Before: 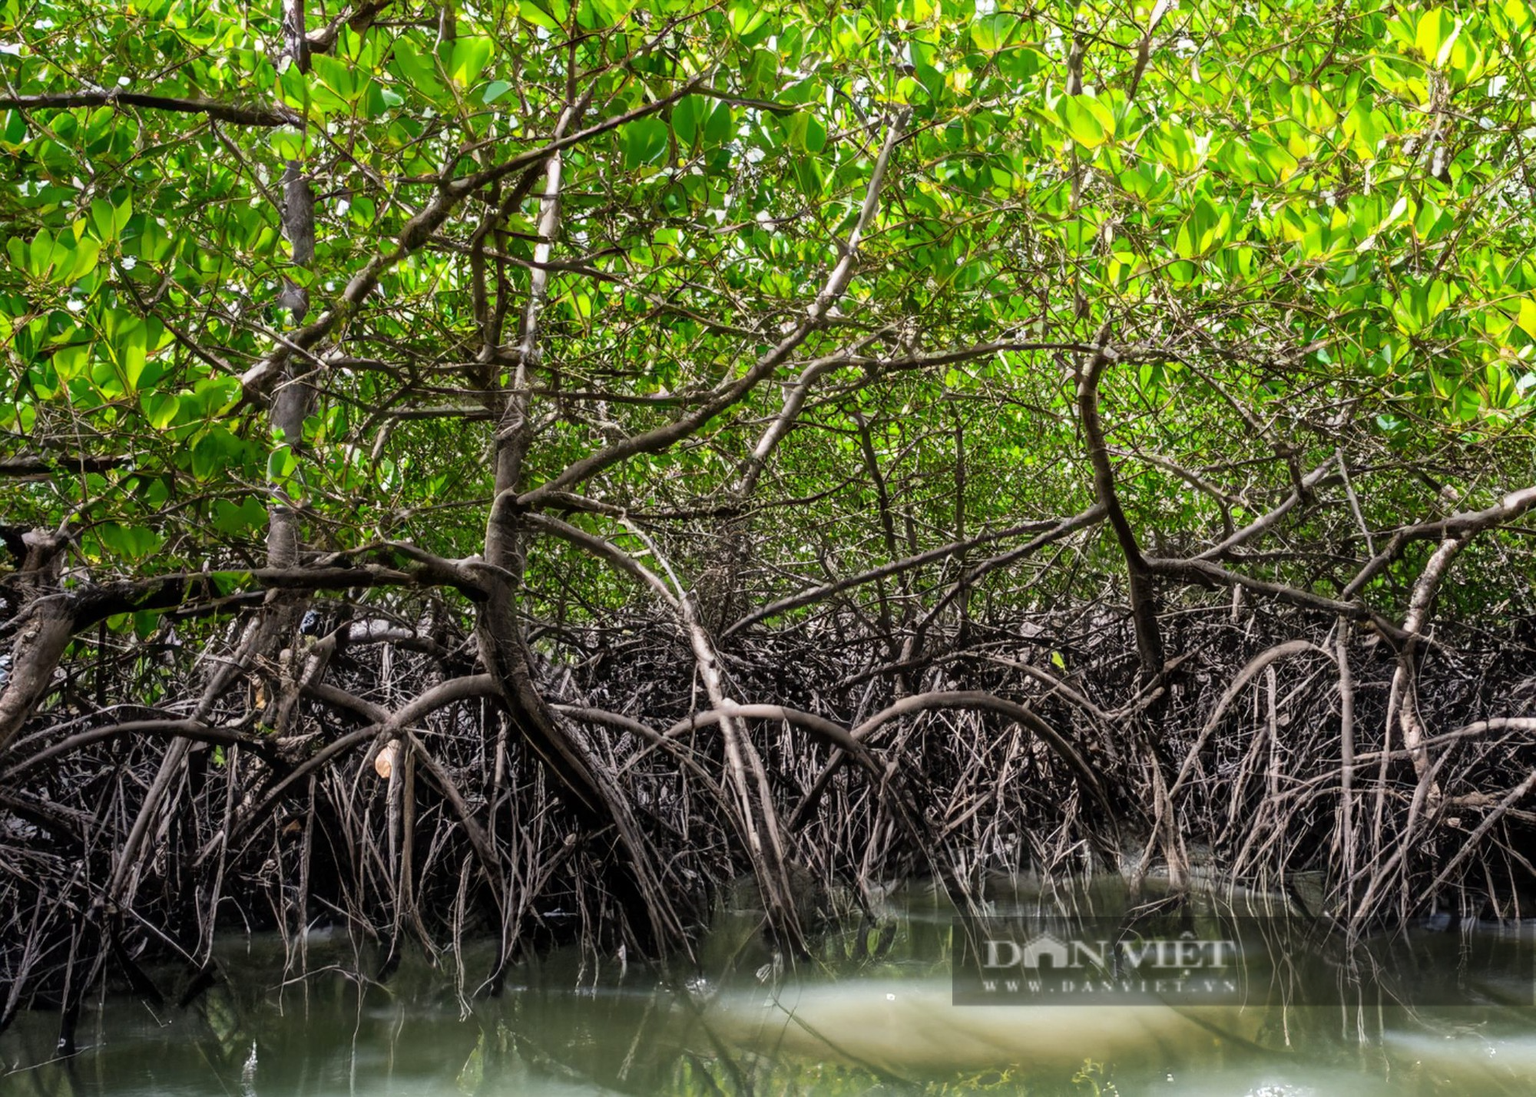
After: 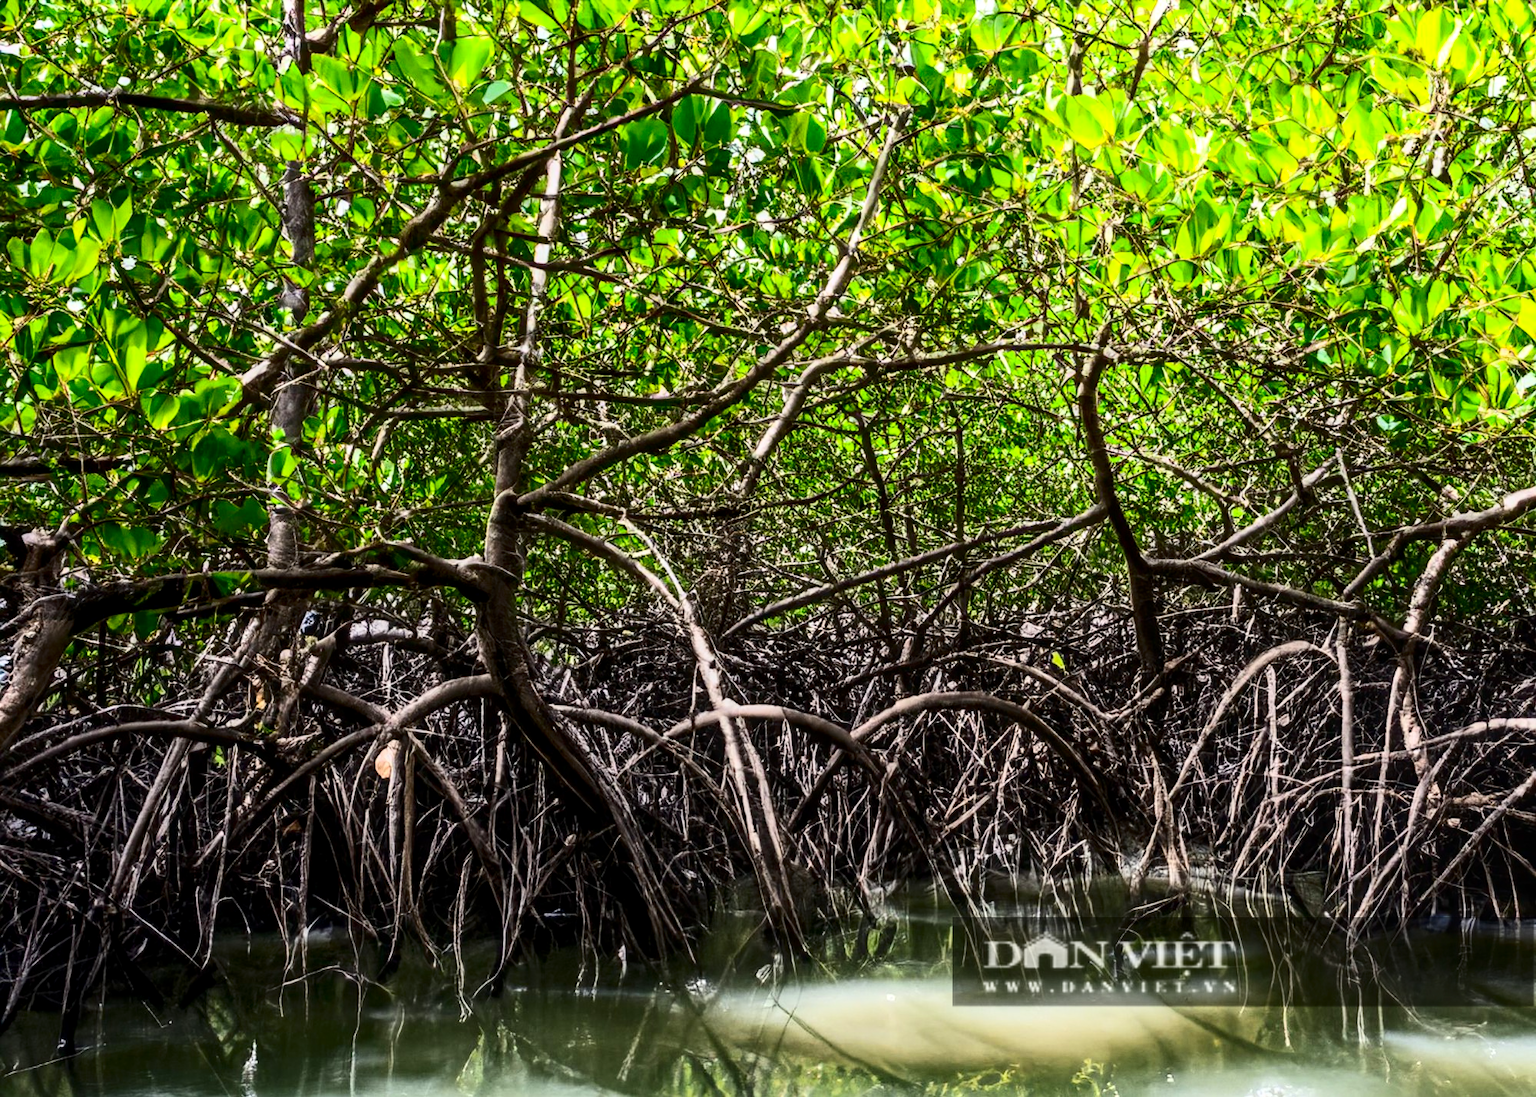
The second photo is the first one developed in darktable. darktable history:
contrast brightness saturation: contrast 0.4, brightness 0.05, saturation 0.25
local contrast: on, module defaults
